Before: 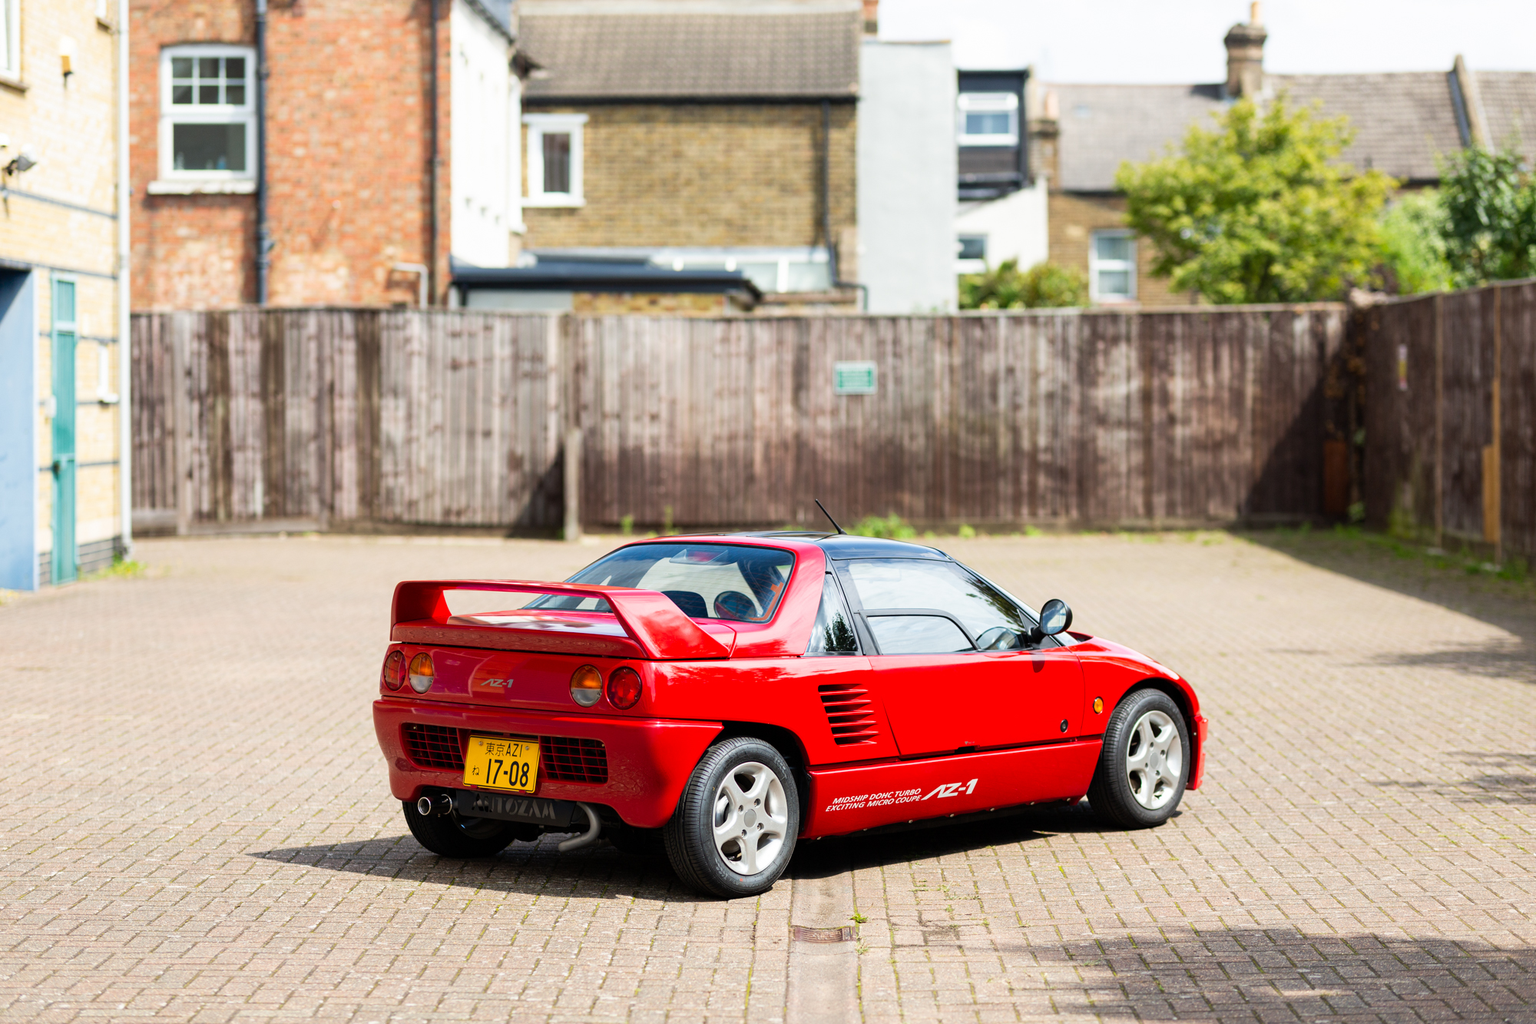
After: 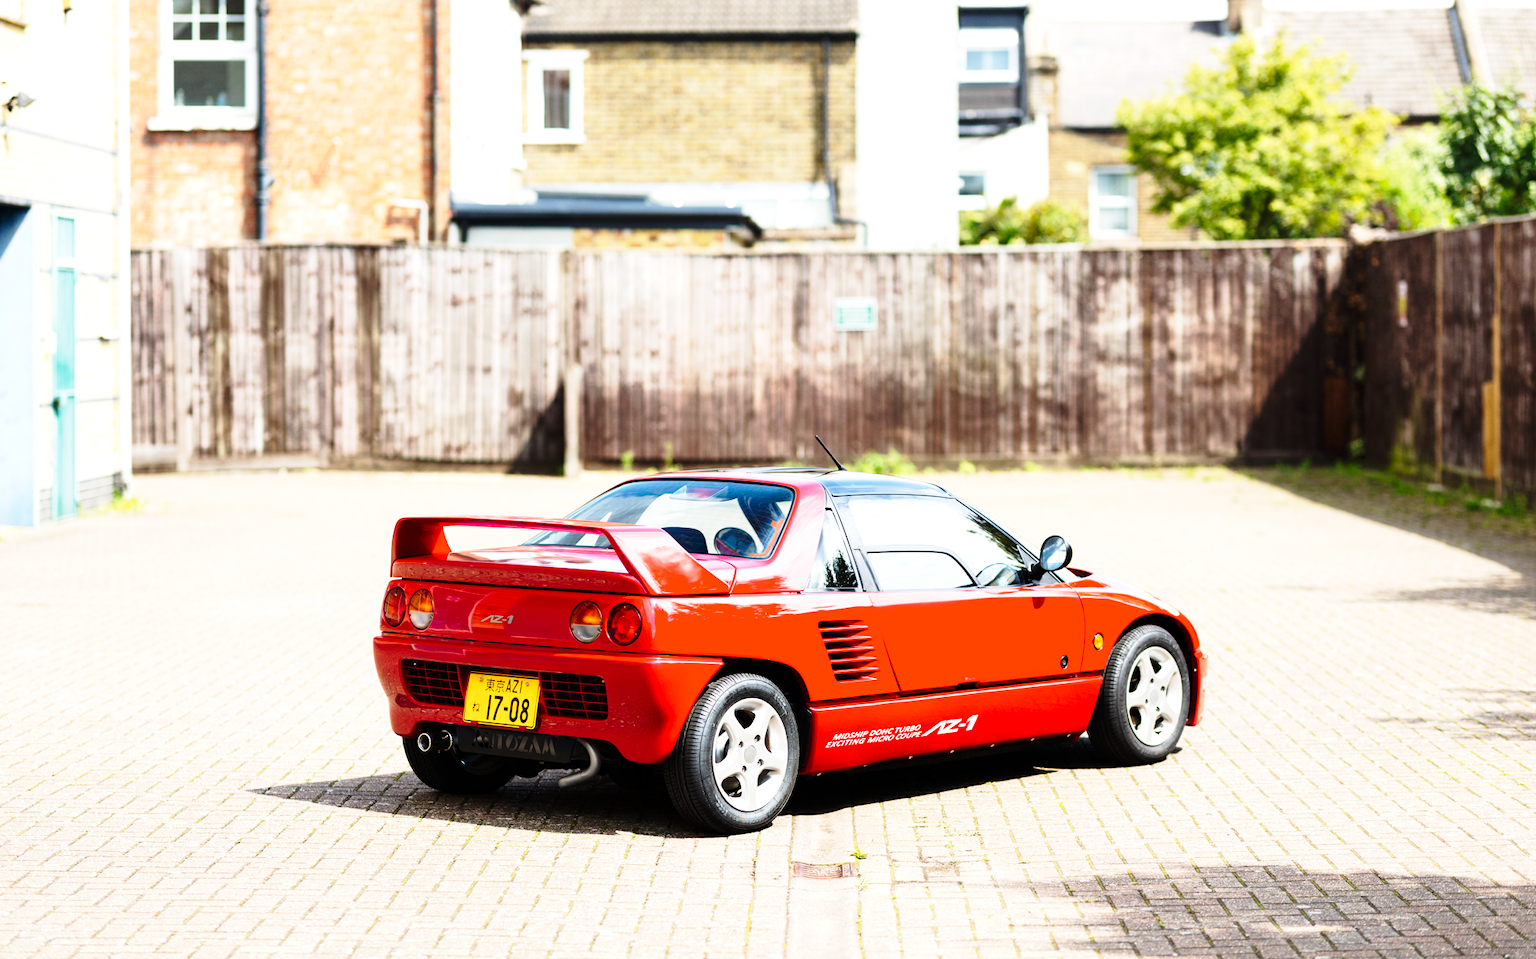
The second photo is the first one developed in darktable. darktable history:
crop and rotate: top 6.25%
base curve: curves: ch0 [(0, 0) (0.028, 0.03) (0.121, 0.232) (0.46, 0.748) (0.859, 0.968) (1, 1)], preserve colors none
tone equalizer: -8 EV -0.417 EV, -7 EV -0.389 EV, -6 EV -0.333 EV, -5 EV -0.222 EV, -3 EV 0.222 EV, -2 EV 0.333 EV, -1 EV 0.389 EV, +0 EV 0.417 EV, edges refinement/feathering 500, mask exposure compensation -1.57 EV, preserve details no
